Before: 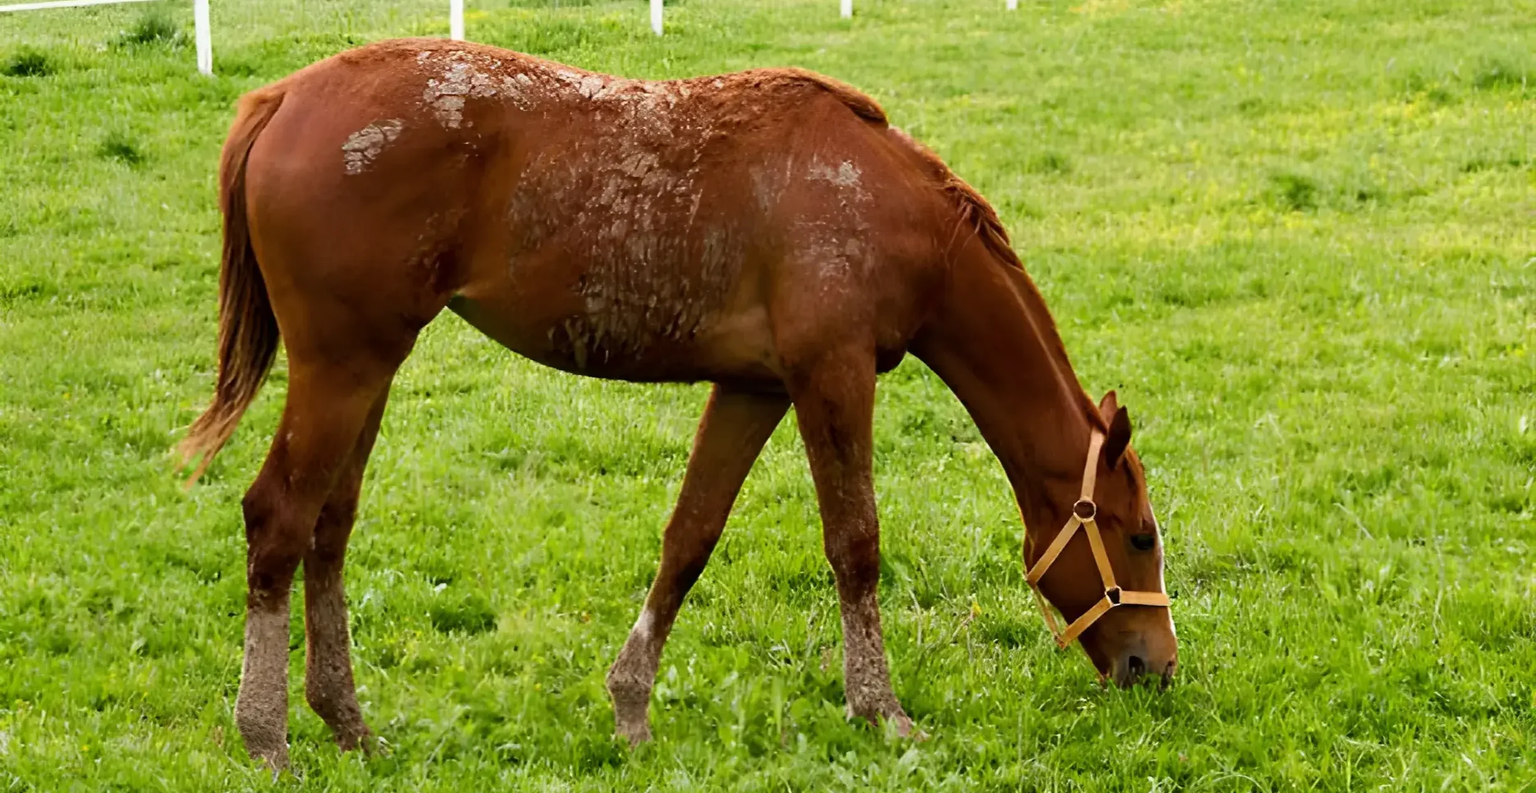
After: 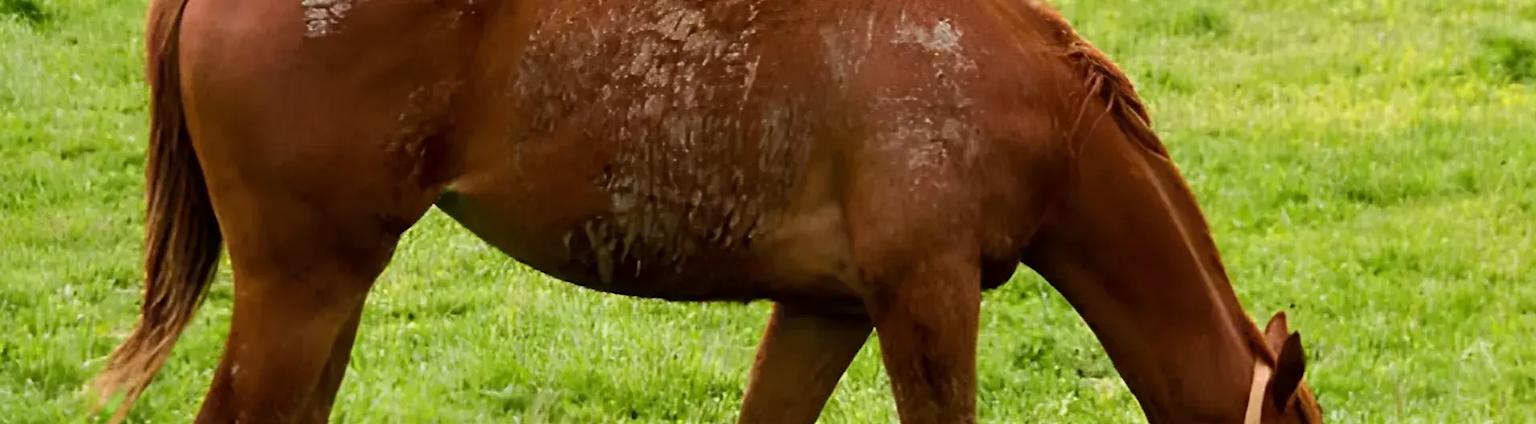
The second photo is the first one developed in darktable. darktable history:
crop: left 6.855%, top 18.425%, right 14.506%, bottom 39.48%
